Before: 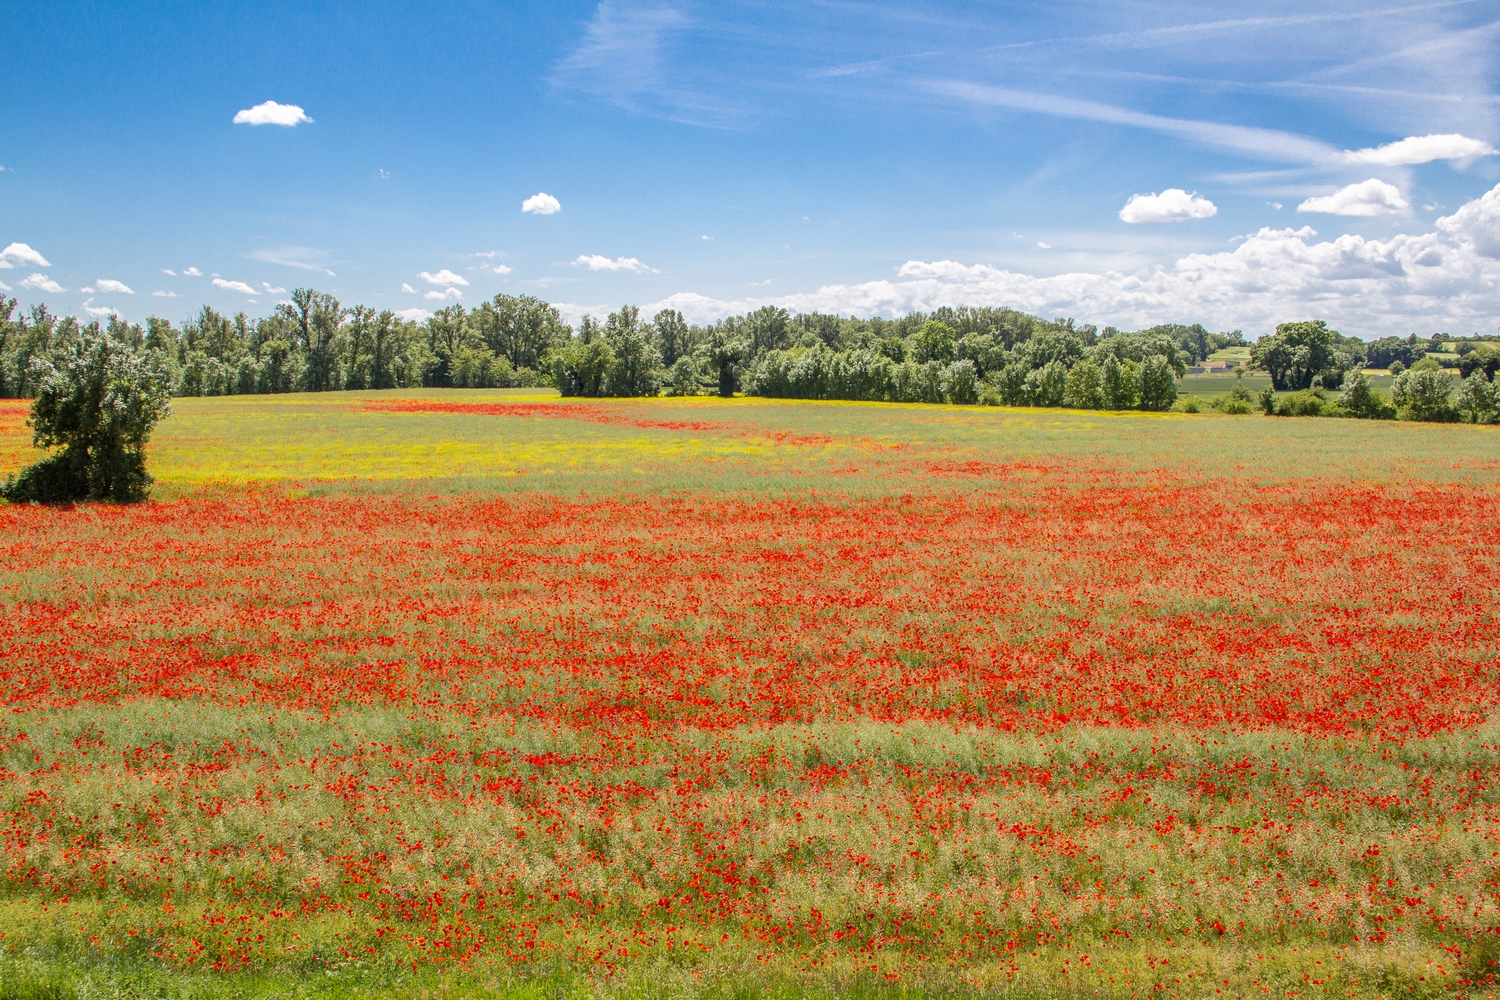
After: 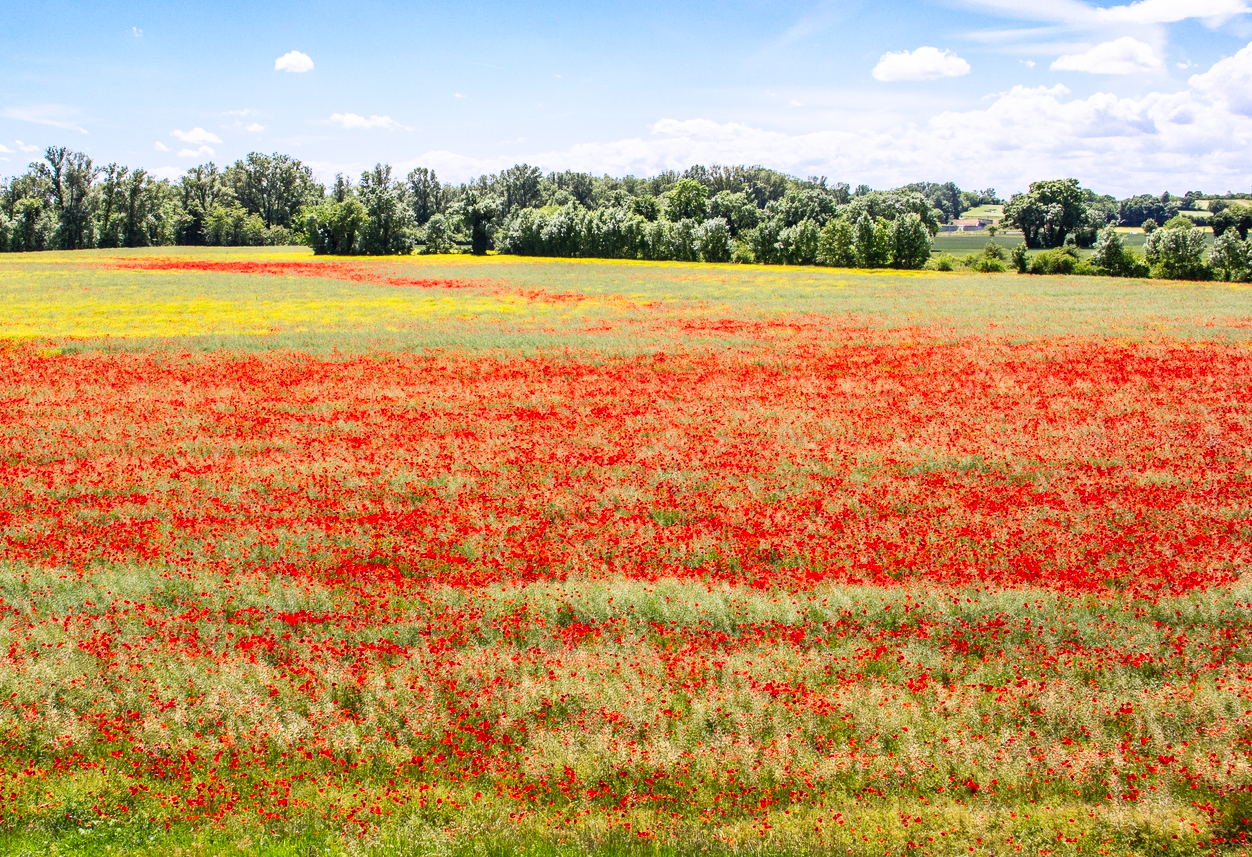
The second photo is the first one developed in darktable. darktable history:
shadows and highlights: shadows 1.03, highlights 41.7
crop: left 16.471%, top 14.288%
tone curve: curves: ch0 [(0, 0) (0.003, 0.008) (0.011, 0.008) (0.025, 0.011) (0.044, 0.017) (0.069, 0.026) (0.1, 0.039) (0.136, 0.054) (0.177, 0.093) (0.224, 0.15) (0.277, 0.21) (0.335, 0.285) (0.399, 0.366) (0.468, 0.462) (0.543, 0.564) (0.623, 0.679) (0.709, 0.79) (0.801, 0.883) (0.898, 0.95) (1, 1)], preserve colors none
color calibration: illuminant custom, x 0.364, y 0.385, temperature 4521.97 K
